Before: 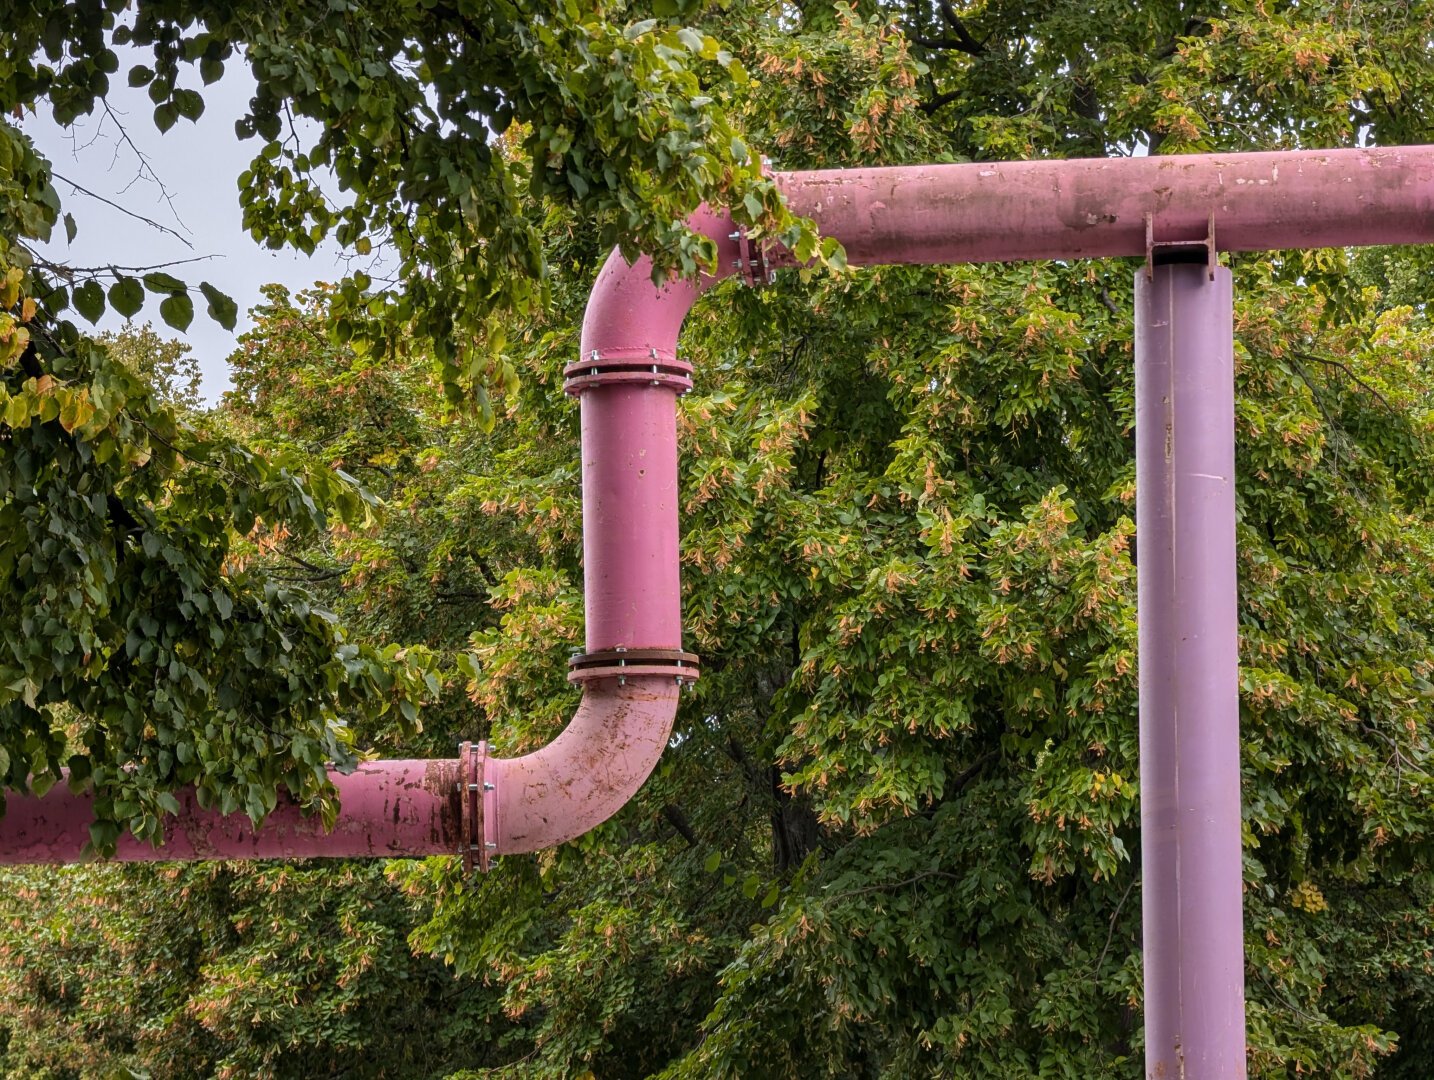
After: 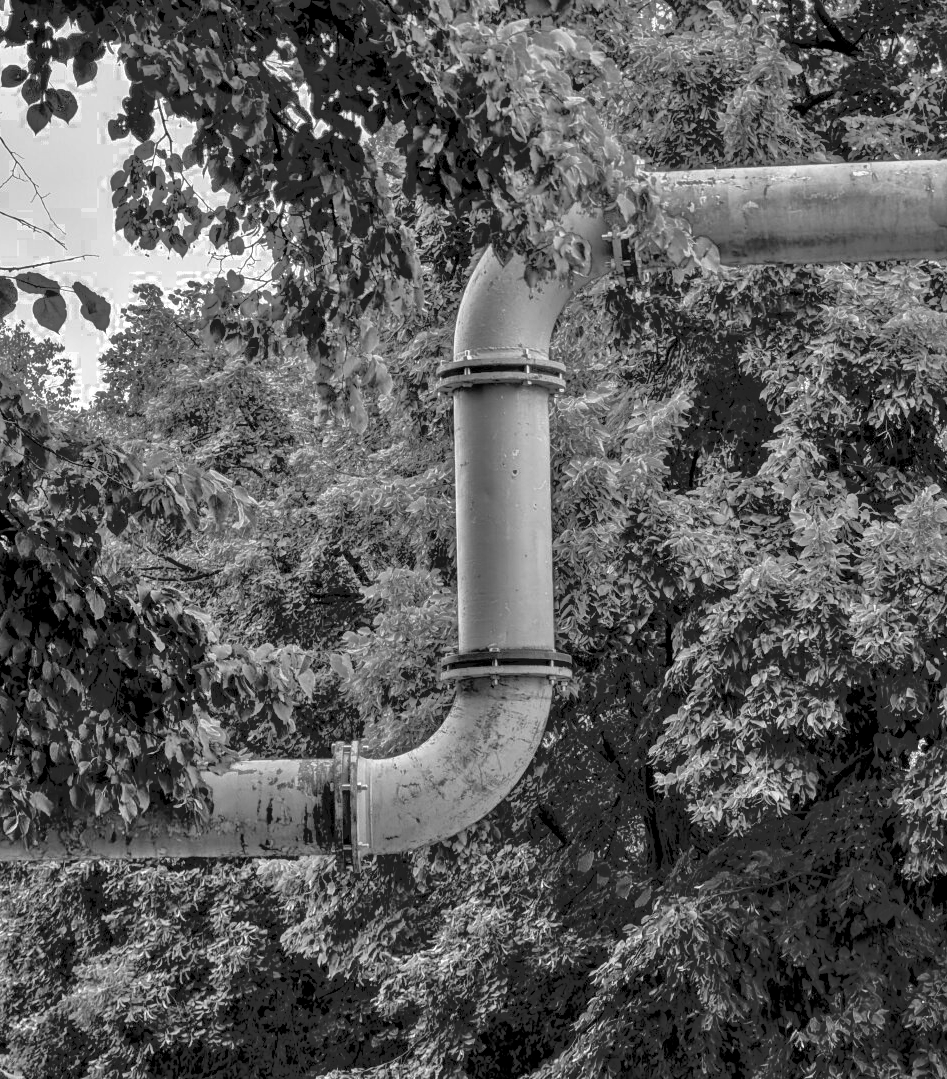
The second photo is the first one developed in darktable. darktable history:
color zones: curves: ch0 [(0.002, 0.589) (0.107, 0.484) (0.146, 0.249) (0.217, 0.352) (0.309, 0.525) (0.39, 0.404) (0.455, 0.169) (0.597, 0.055) (0.724, 0.212) (0.775, 0.691) (0.869, 0.571) (1, 0.587)]; ch1 [(0, 0) (0.143, 0) (0.286, 0) (0.429, 0) (0.571, 0) (0.714, 0) (0.857, 0)]
local contrast: detail 130%
crop and rotate: left 8.908%, right 25.013%
tone equalizer: -7 EV -0.642 EV, -6 EV 0.969 EV, -5 EV -0.431 EV, -4 EV 0.464 EV, -3 EV 0.409 EV, -2 EV 0.134 EV, -1 EV -0.15 EV, +0 EV -0.412 EV, mask exposure compensation -0.49 EV
